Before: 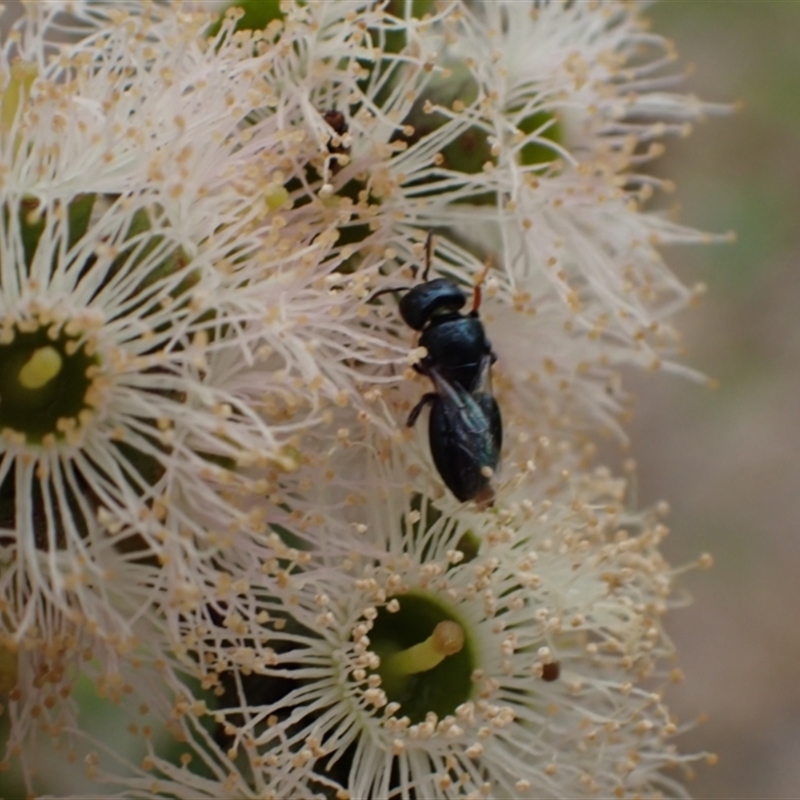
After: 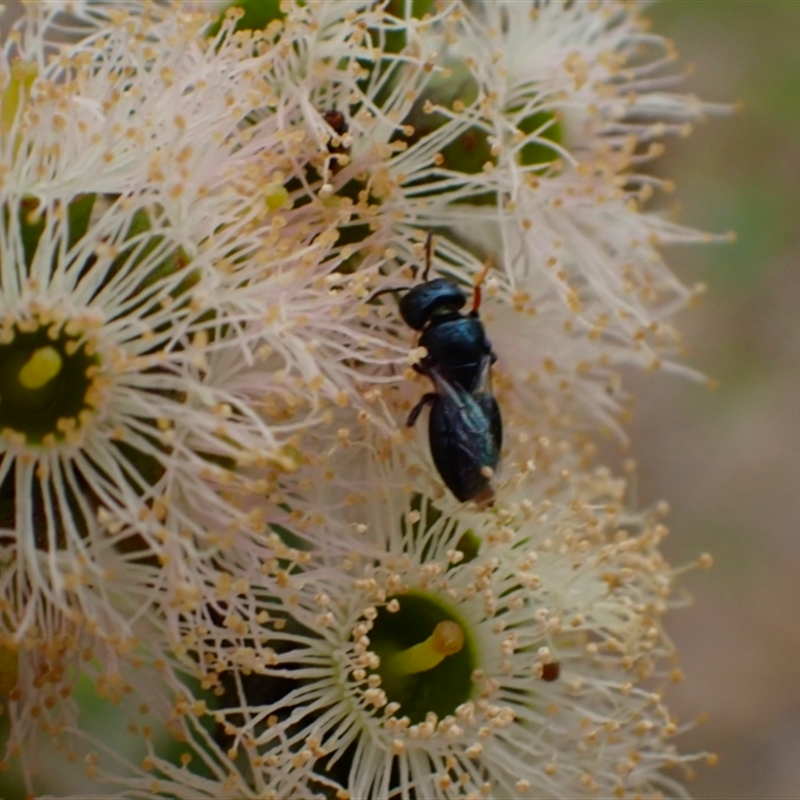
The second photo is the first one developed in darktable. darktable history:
contrast brightness saturation: brightness -0.023, saturation 0.347
